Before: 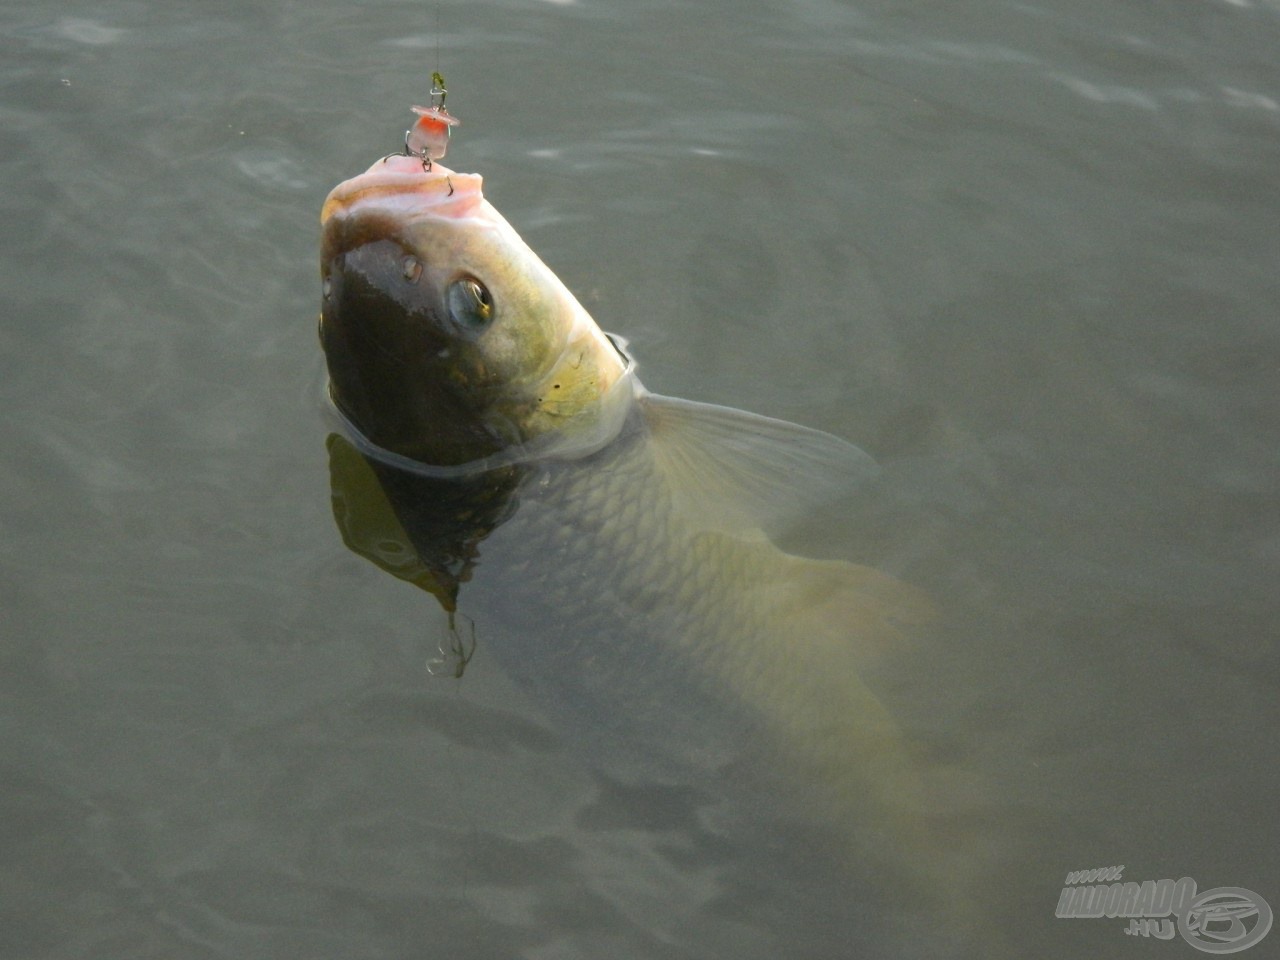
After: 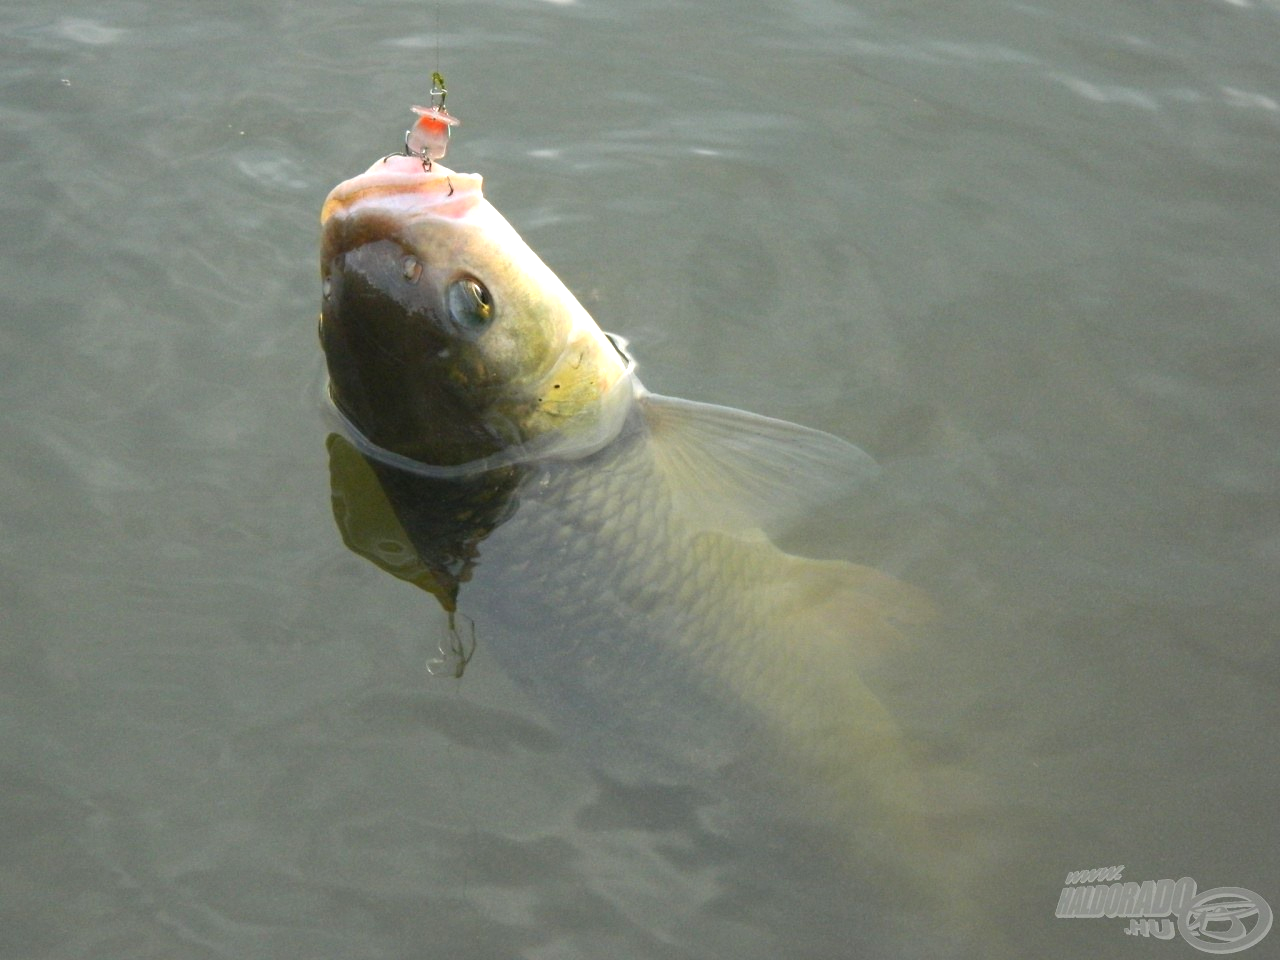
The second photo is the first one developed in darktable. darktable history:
exposure: black level correction 0, exposure 0.592 EV, compensate exposure bias true, compensate highlight preservation false
